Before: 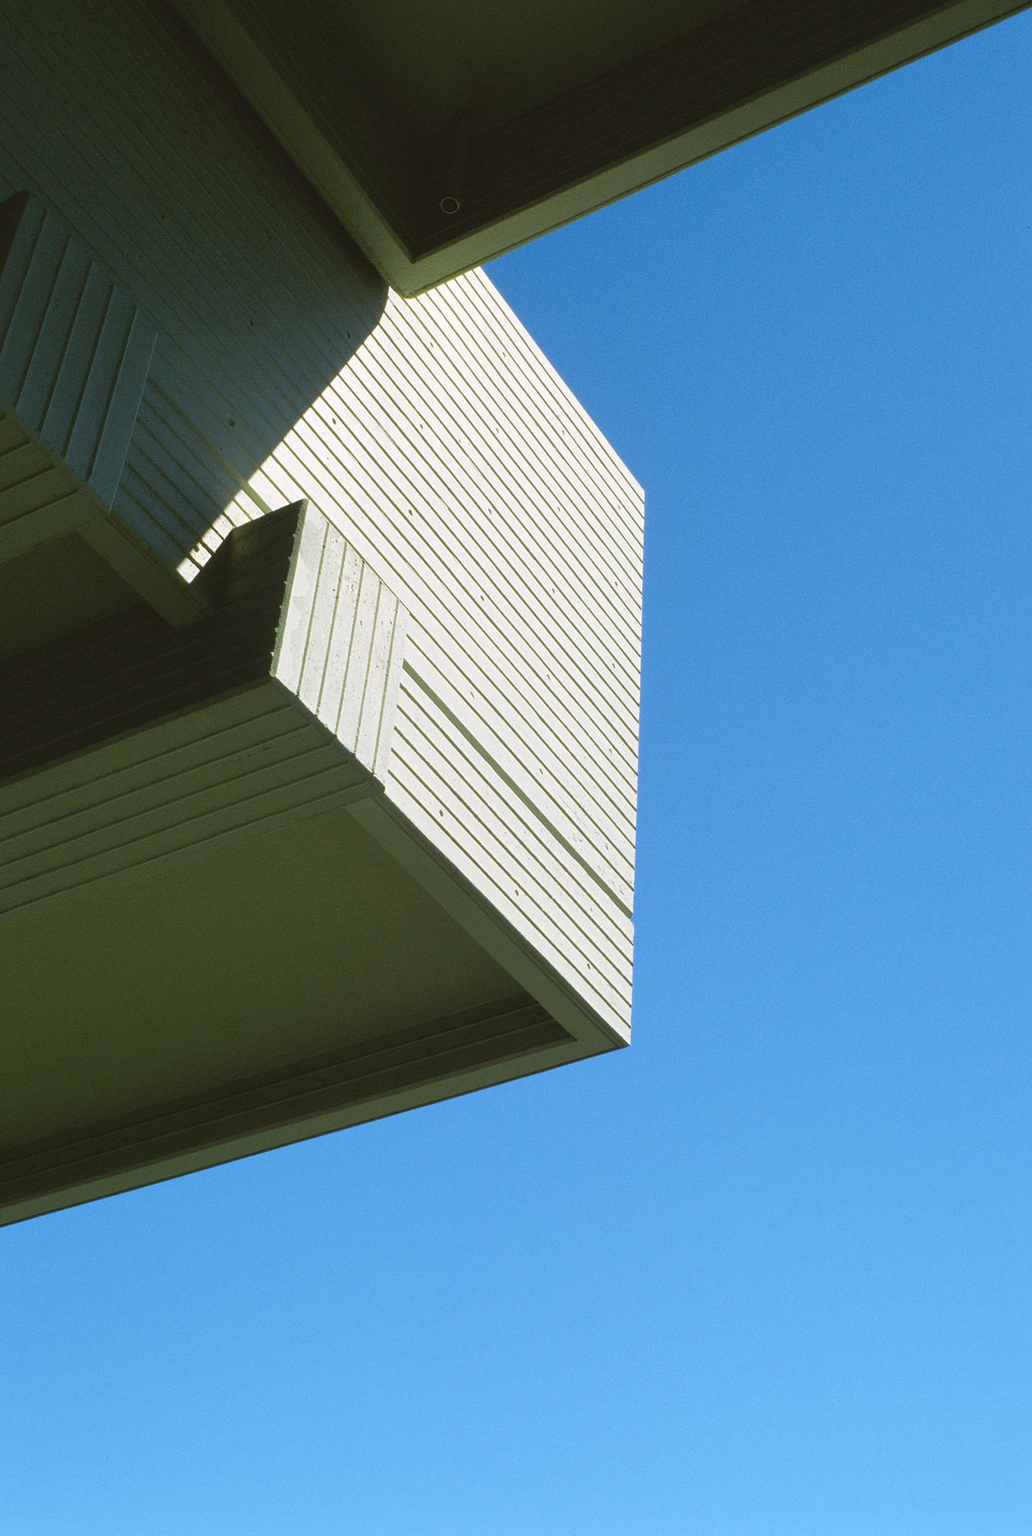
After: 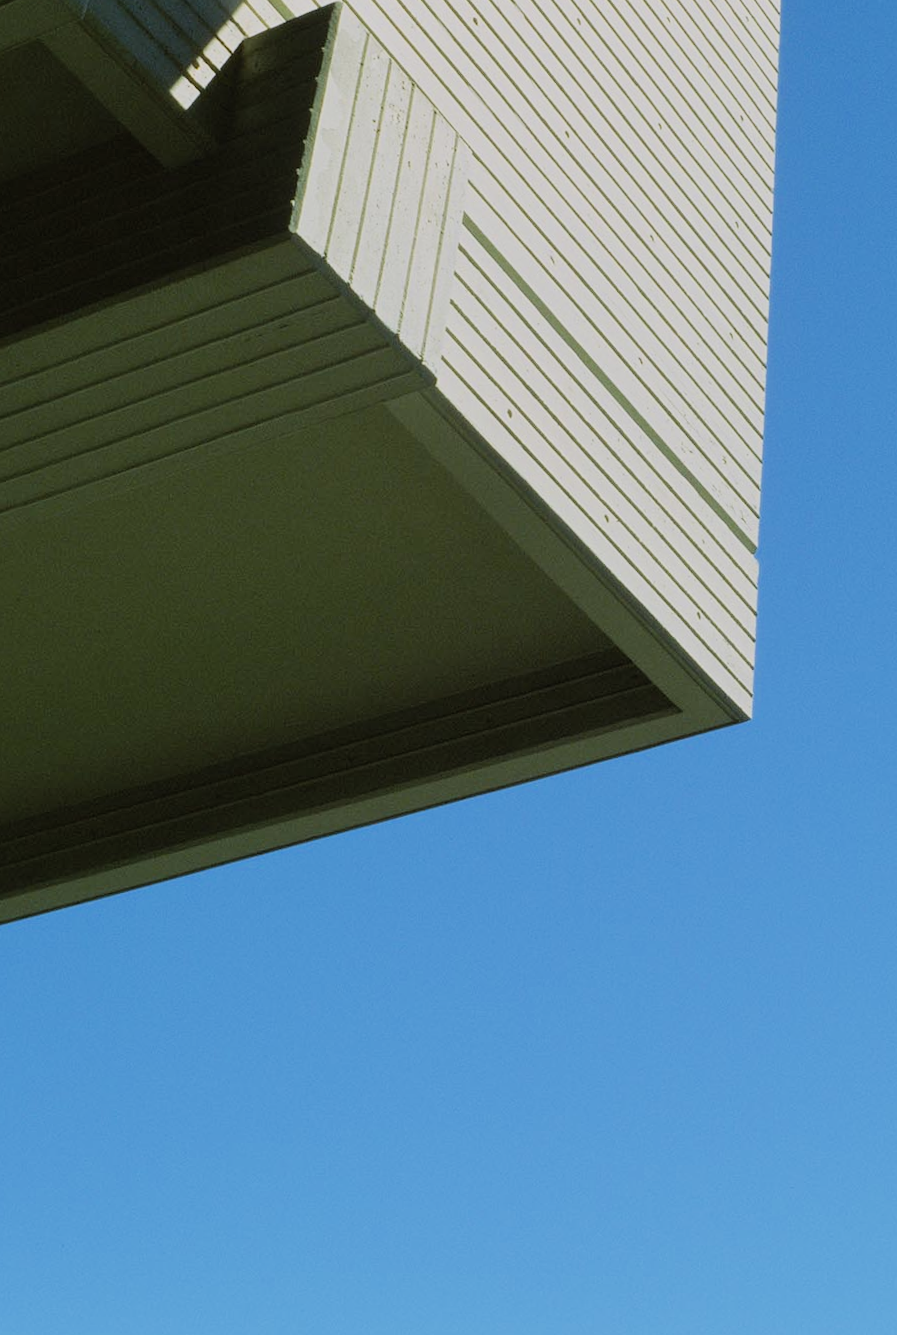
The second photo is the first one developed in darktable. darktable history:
rotate and perspective: automatic cropping off
filmic rgb: black relative exposure -7.65 EV, white relative exposure 4.56 EV, hardness 3.61, color science v6 (2022)
crop and rotate: angle -0.82°, left 3.85%, top 31.828%, right 27.992%
